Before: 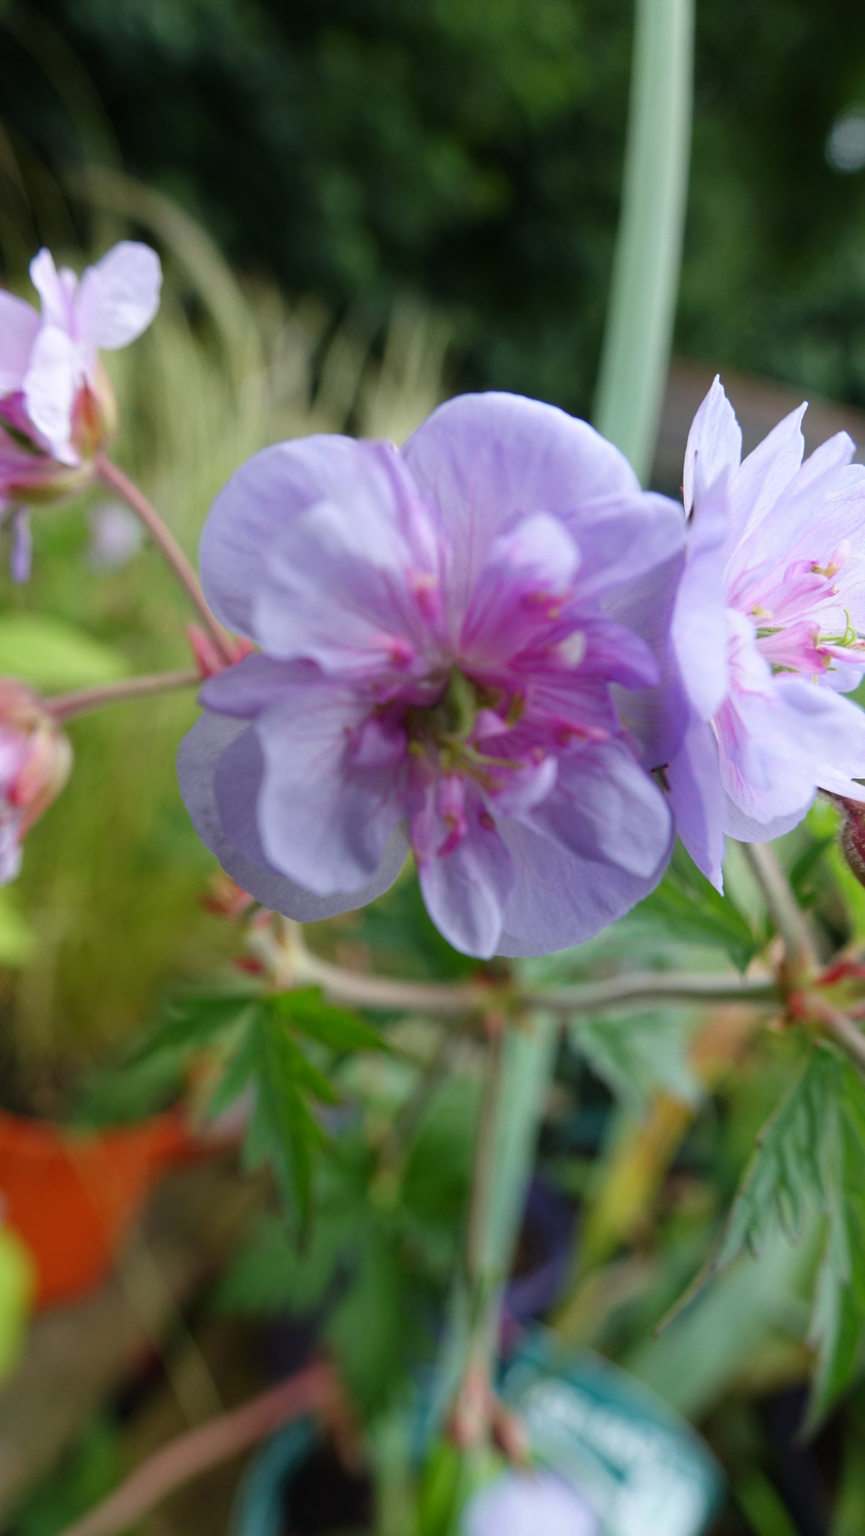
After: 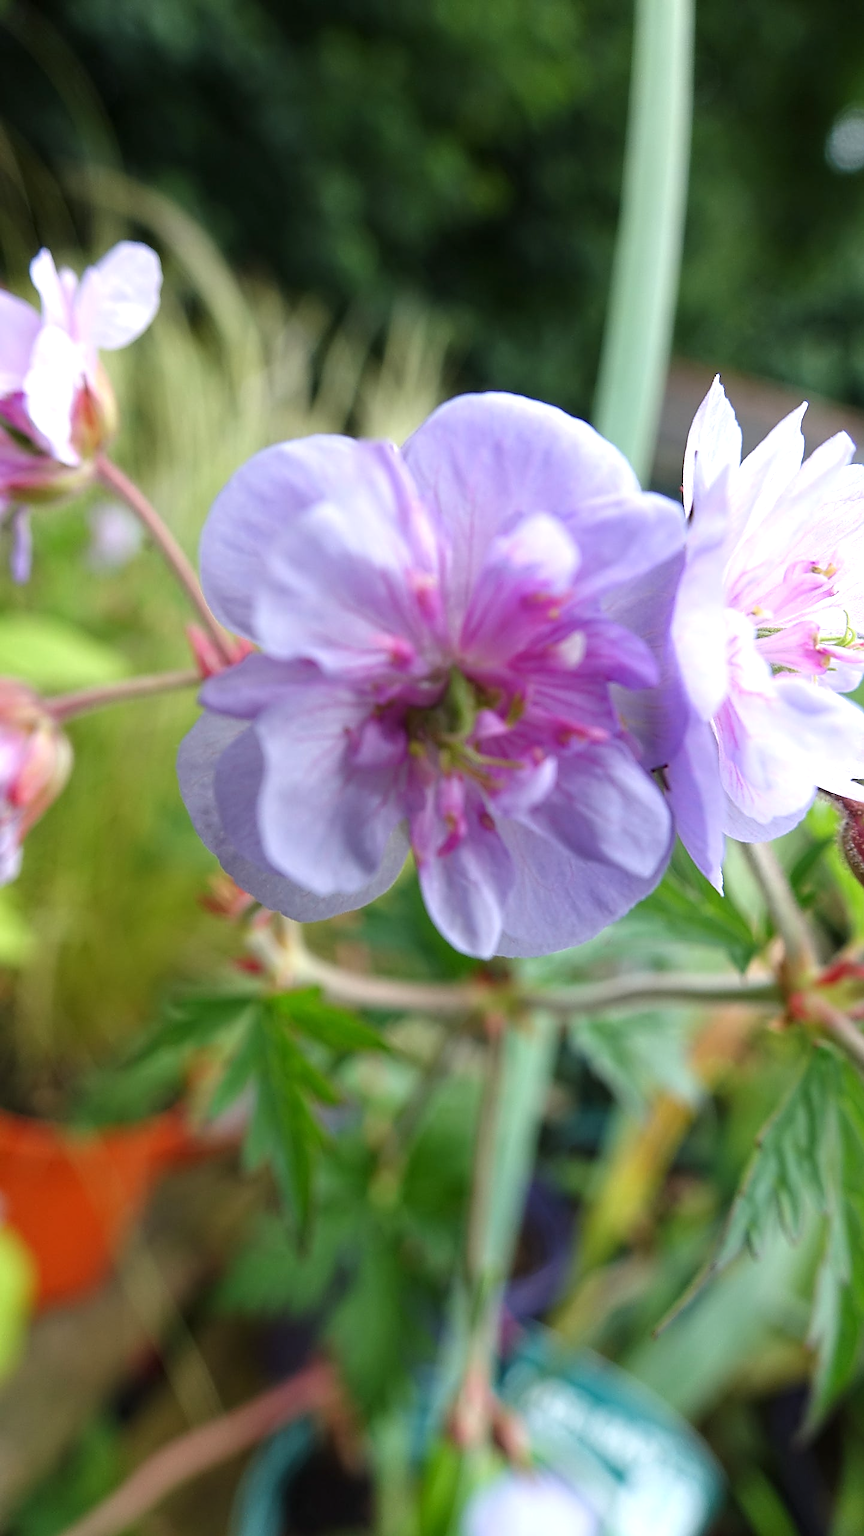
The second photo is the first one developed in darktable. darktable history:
contrast equalizer: octaves 7, y [[0.502, 0.505, 0.512, 0.529, 0.564, 0.588], [0.5 ×6], [0.502, 0.505, 0.512, 0.529, 0.564, 0.588], [0, 0.001, 0.001, 0.004, 0.008, 0.011], [0, 0.001, 0.001, 0.004, 0.008, 0.011]], mix 0.609
exposure: exposure 0.497 EV, compensate highlight preservation false
sharpen: radius 1.394, amount 1.252, threshold 0.704
